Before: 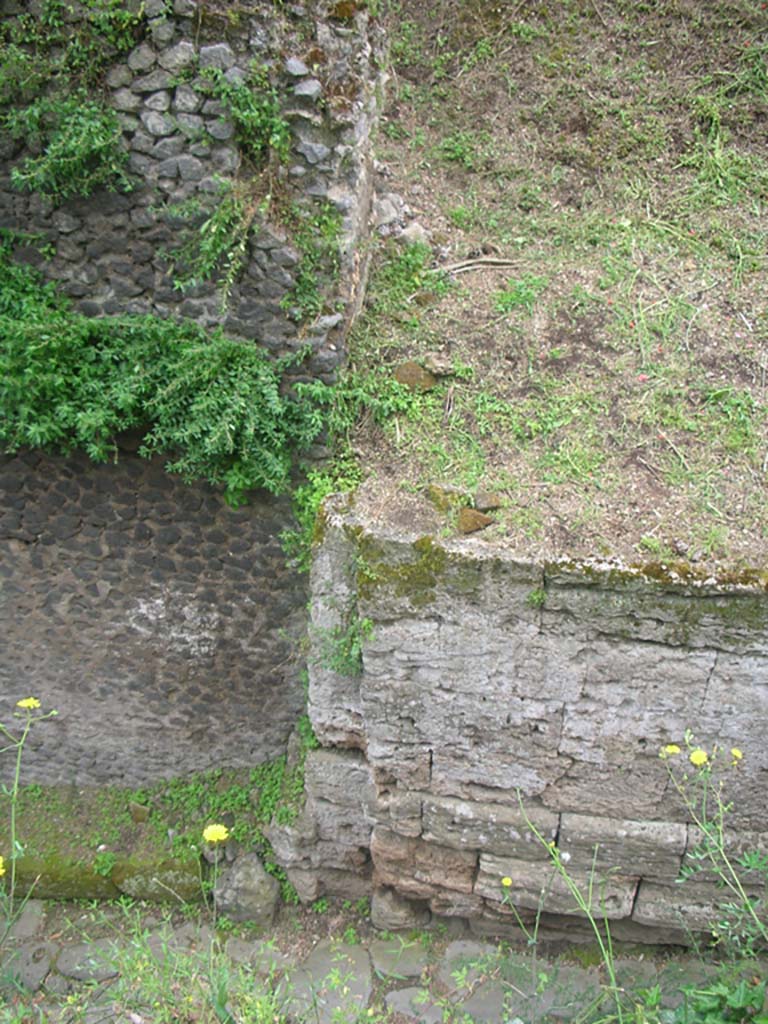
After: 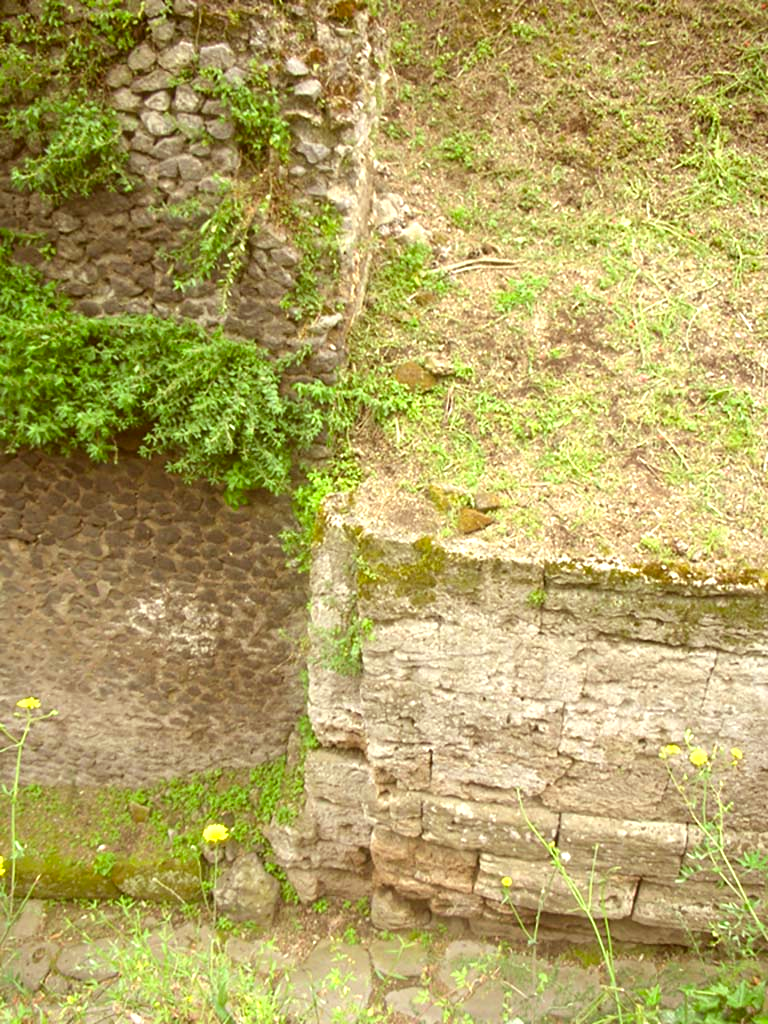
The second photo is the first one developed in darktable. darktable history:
exposure: black level correction 0, exposure 0.7 EV, compensate exposure bias true, compensate highlight preservation false
white balance: red 0.982, blue 1.018
color correction: highlights a* 1.12, highlights b* 24.26, shadows a* 15.58, shadows b* 24.26
